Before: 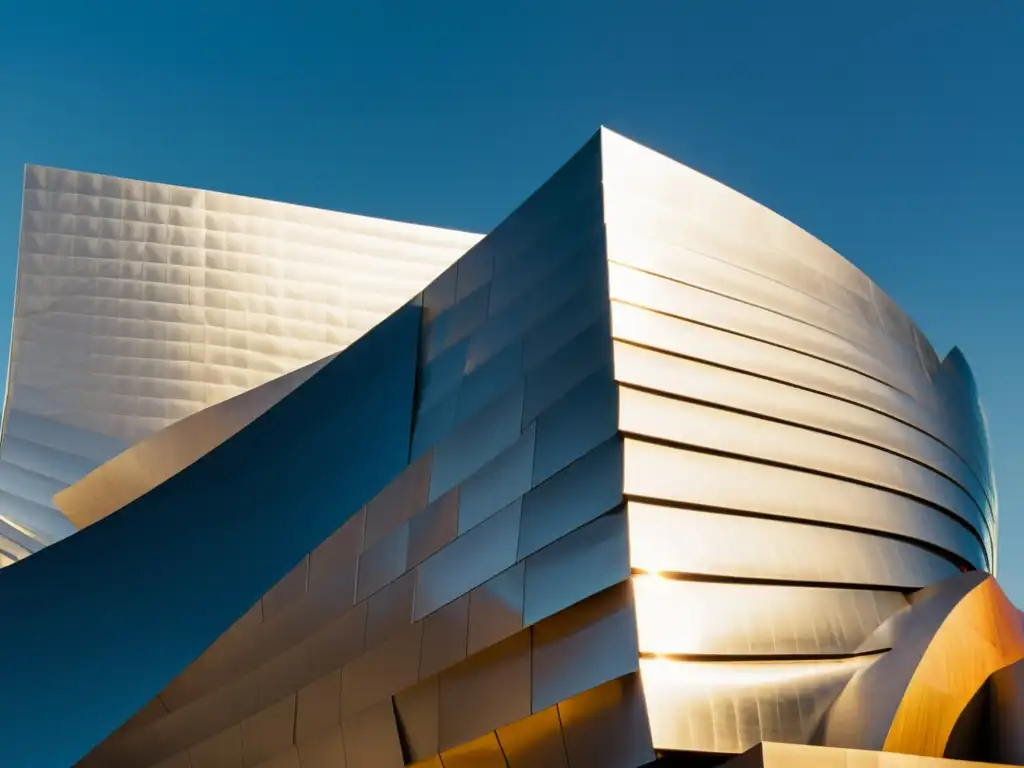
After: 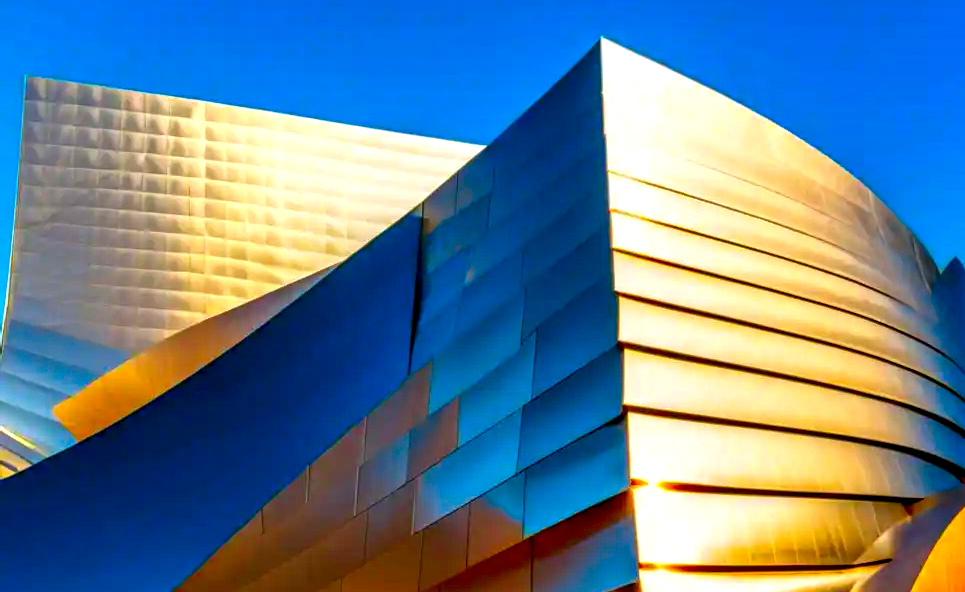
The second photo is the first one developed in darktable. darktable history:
color correction: saturation 3
crop and rotate: angle 0.03°, top 11.643%, right 5.651%, bottom 11.189%
local contrast: highlights 19%, detail 186%
